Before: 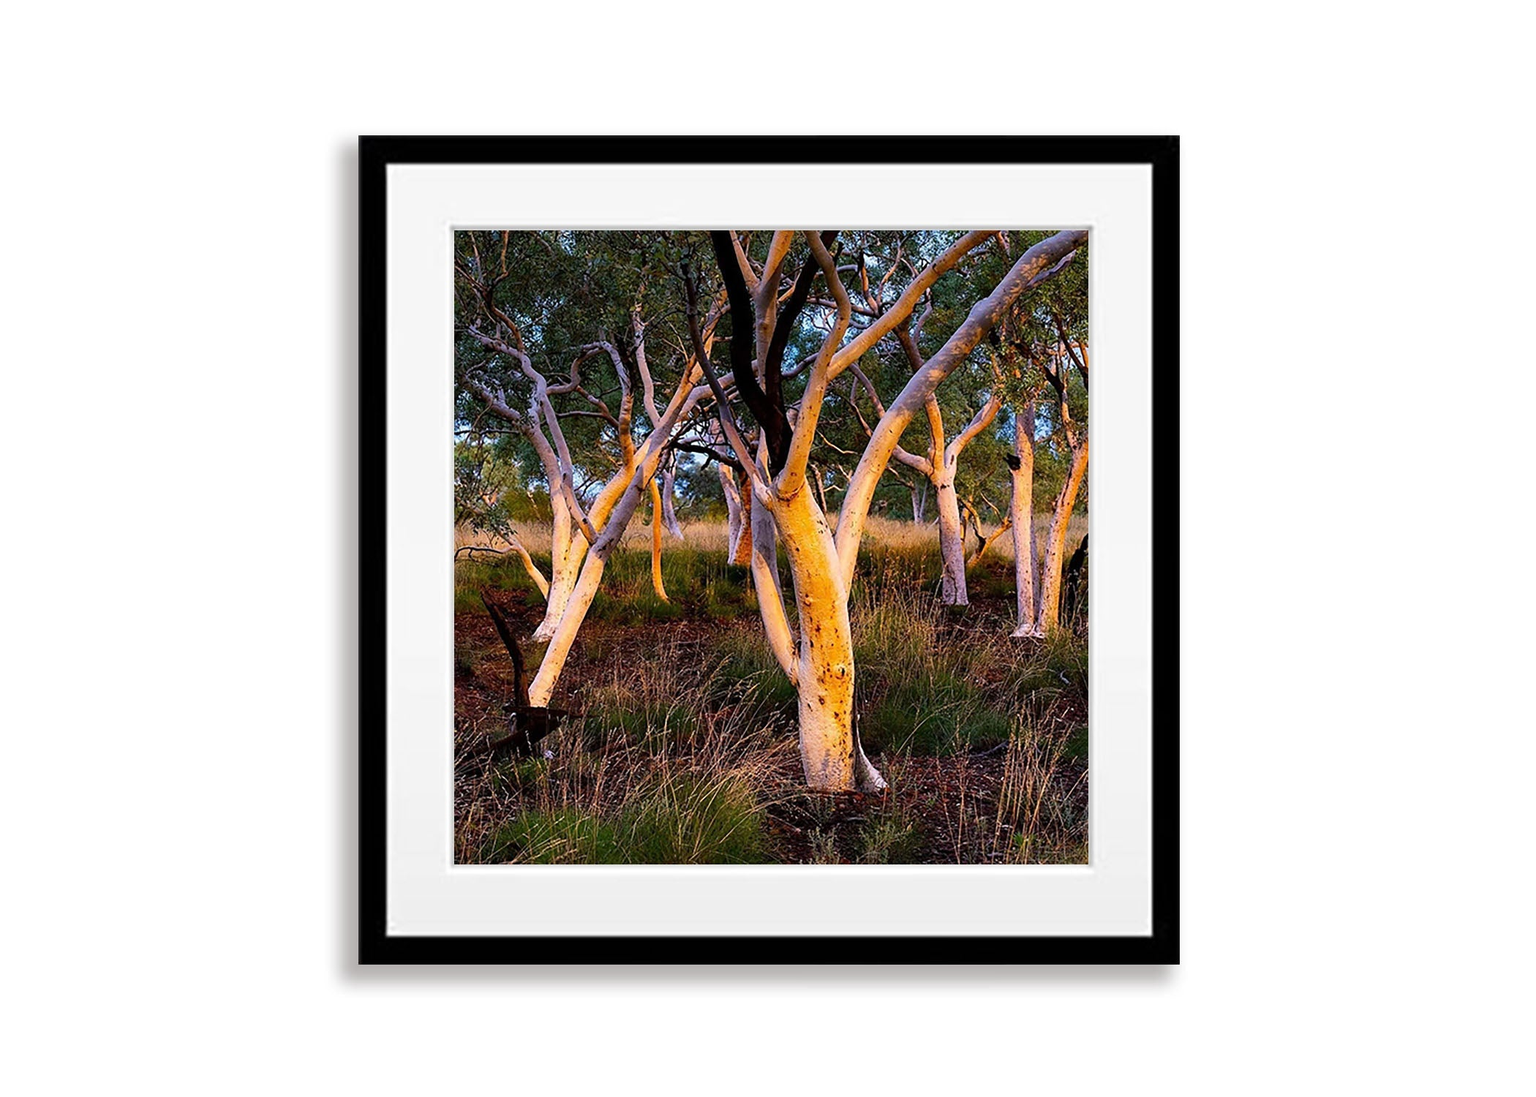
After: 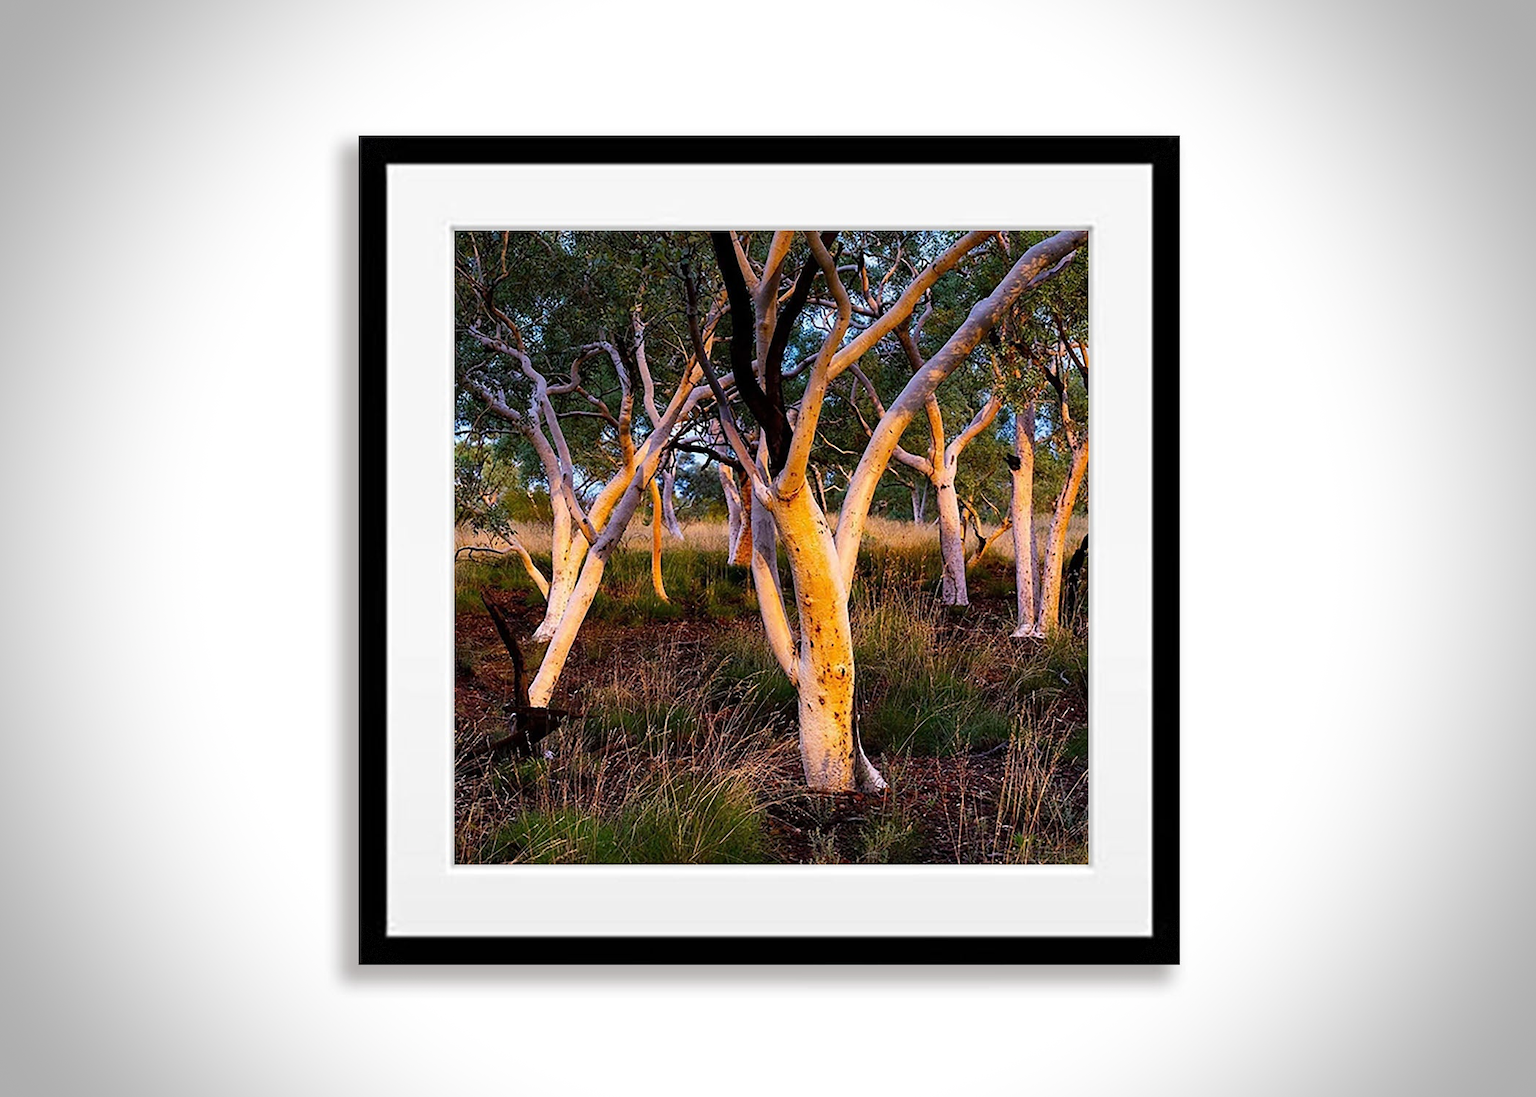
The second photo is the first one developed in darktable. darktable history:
vignetting: fall-off start 71.54%, brightness -0.574, saturation 0.003, dithering 8-bit output
